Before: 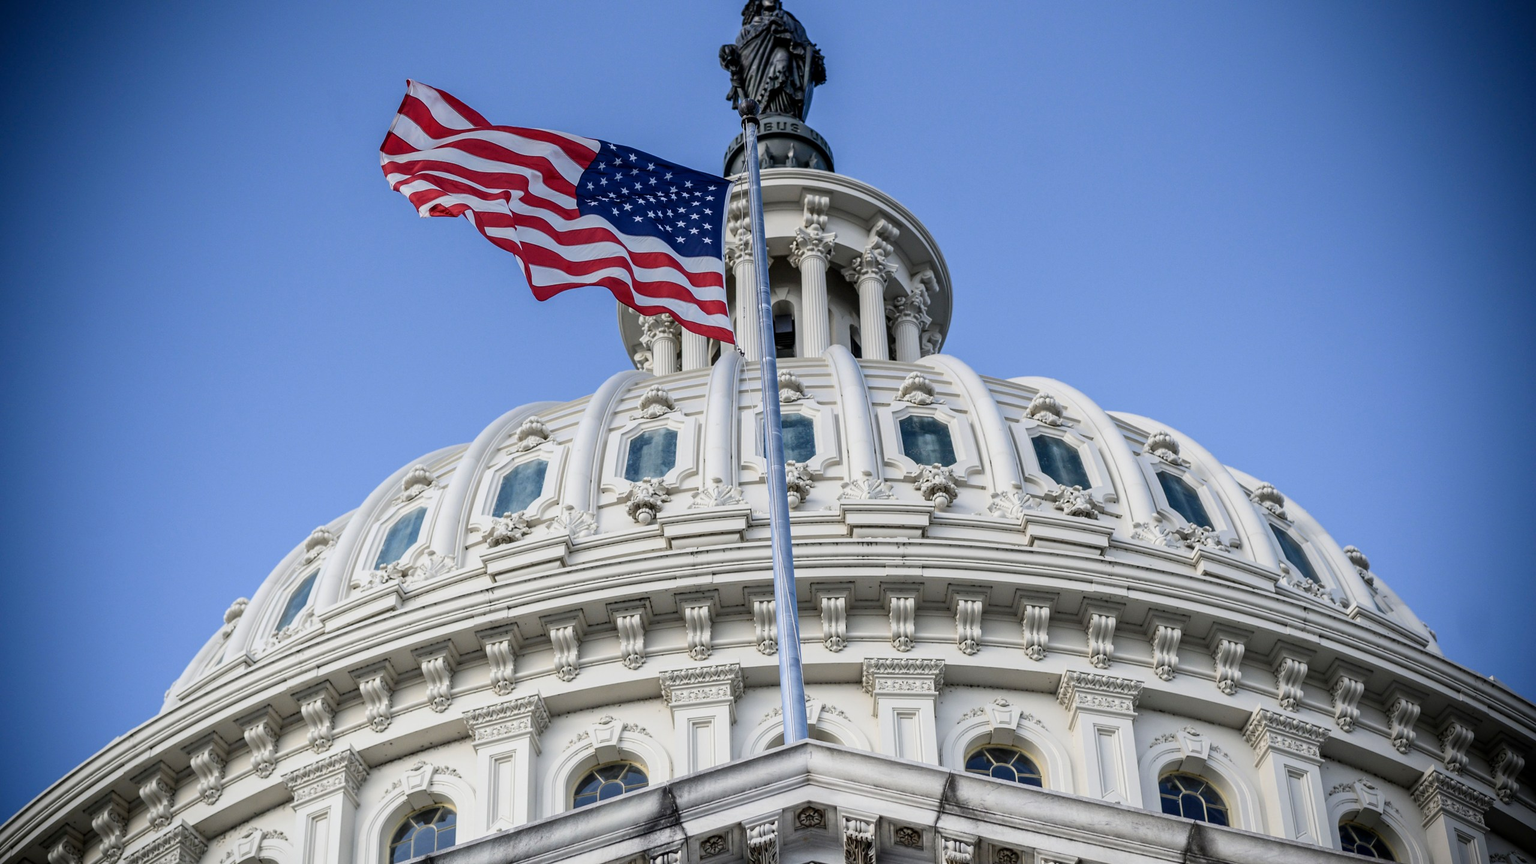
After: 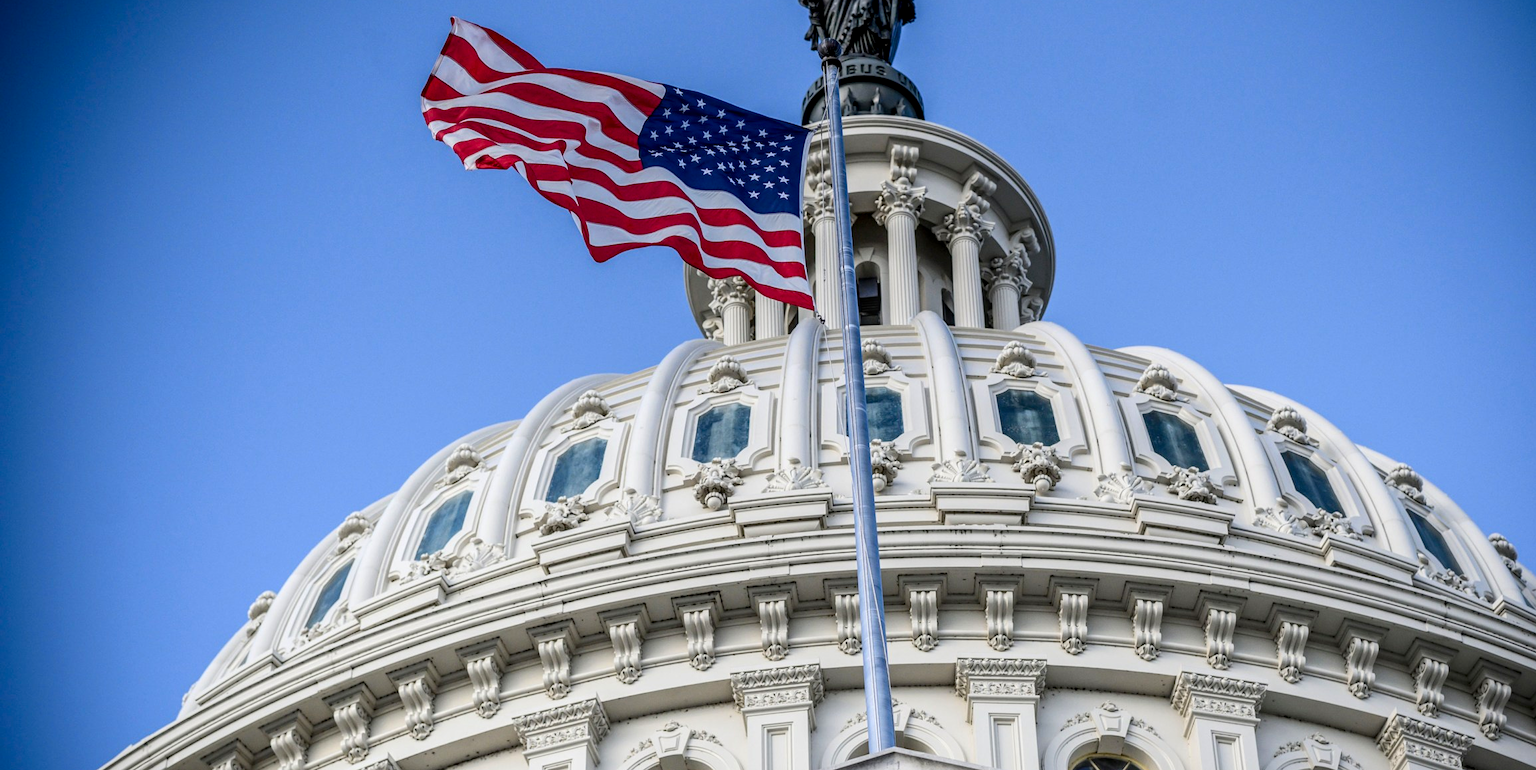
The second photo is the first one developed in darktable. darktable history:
crop: top 7.49%, right 9.717%, bottom 11.943%
contrast brightness saturation: contrast 0.08, saturation 0.2
local contrast: on, module defaults
